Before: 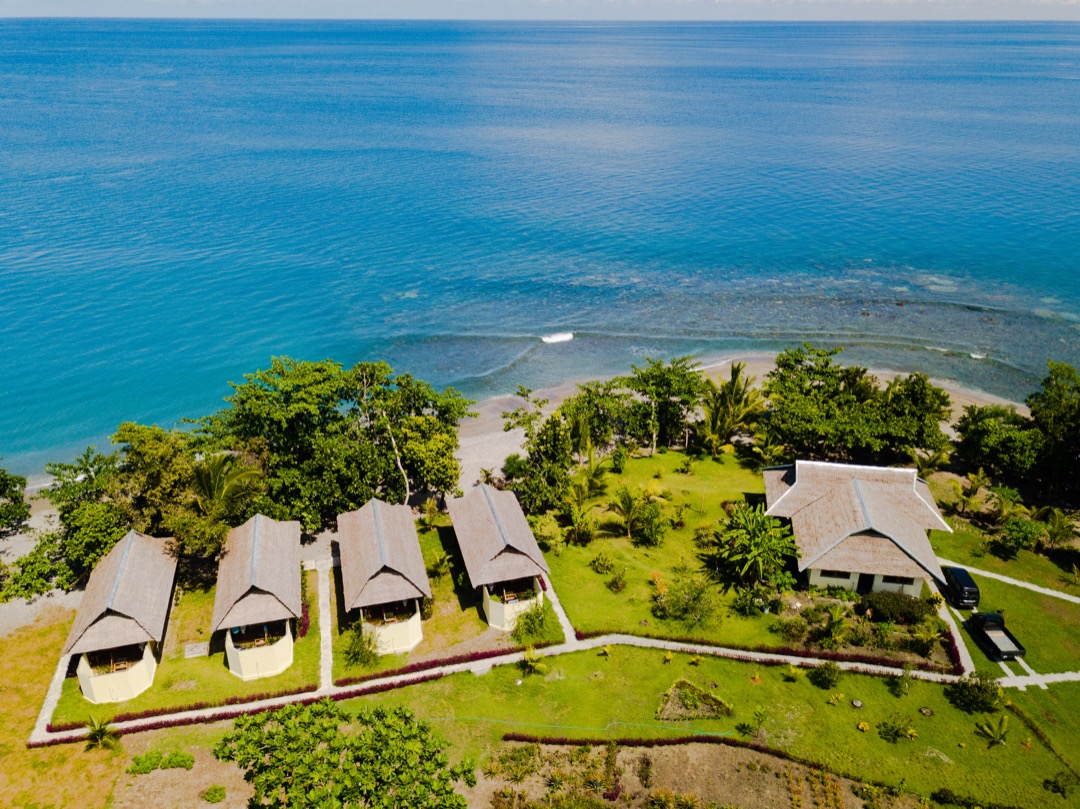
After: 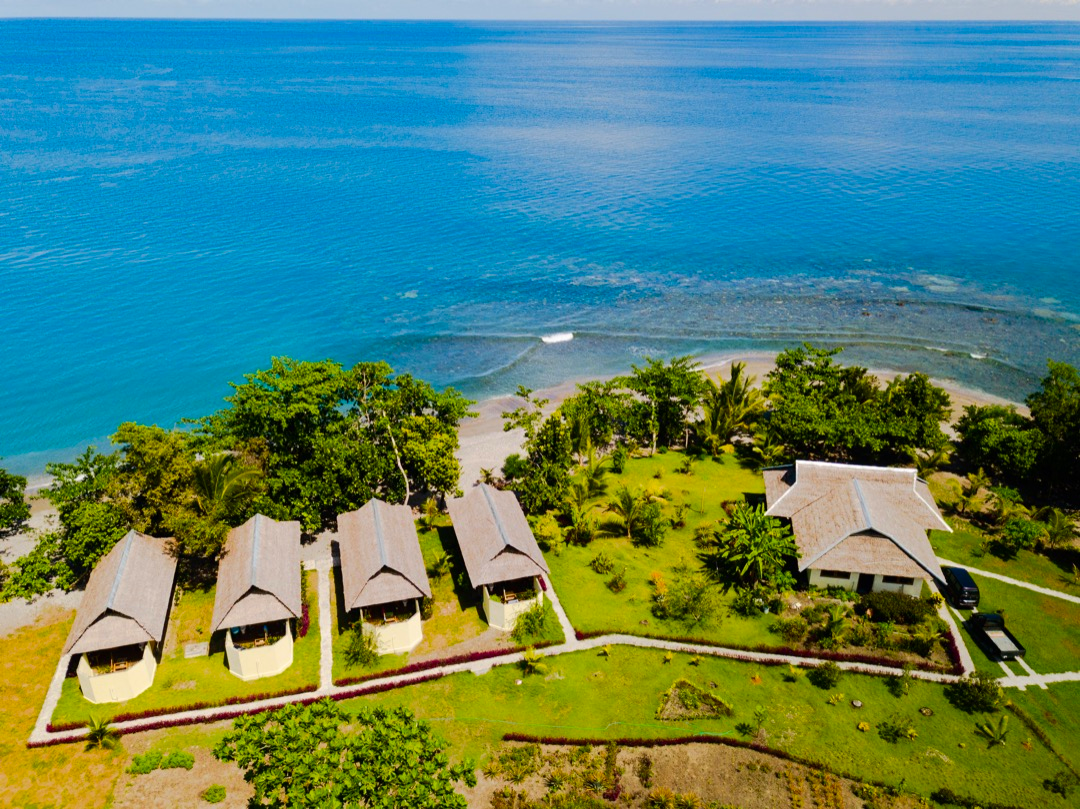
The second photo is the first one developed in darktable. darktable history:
contrast brightness saturation: contrast 0.092, saturation 0.272
